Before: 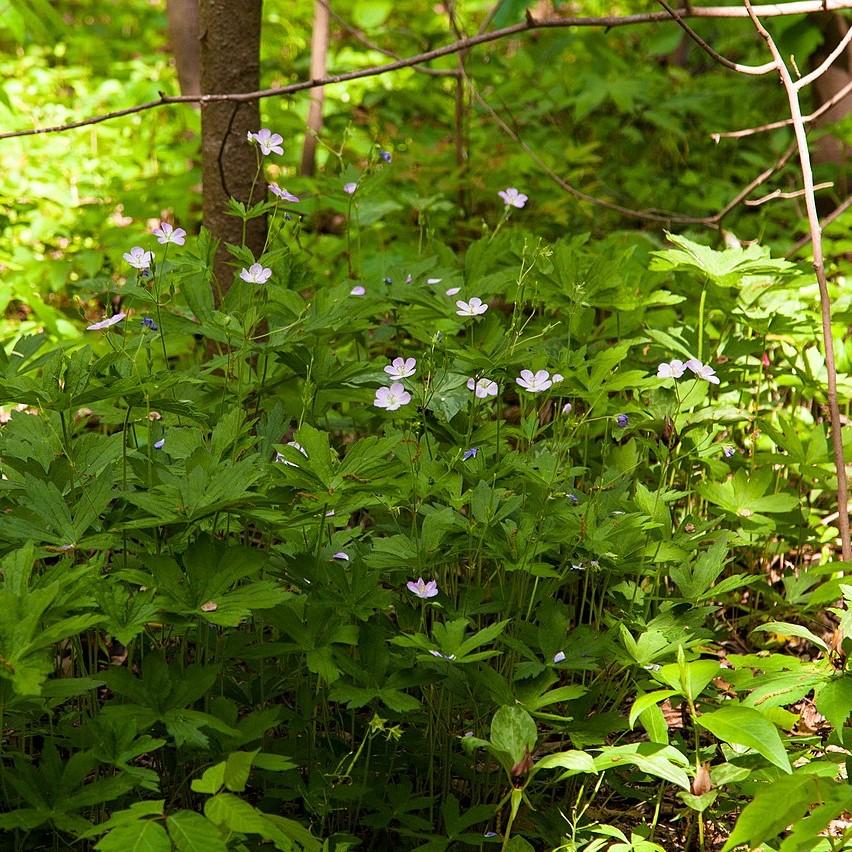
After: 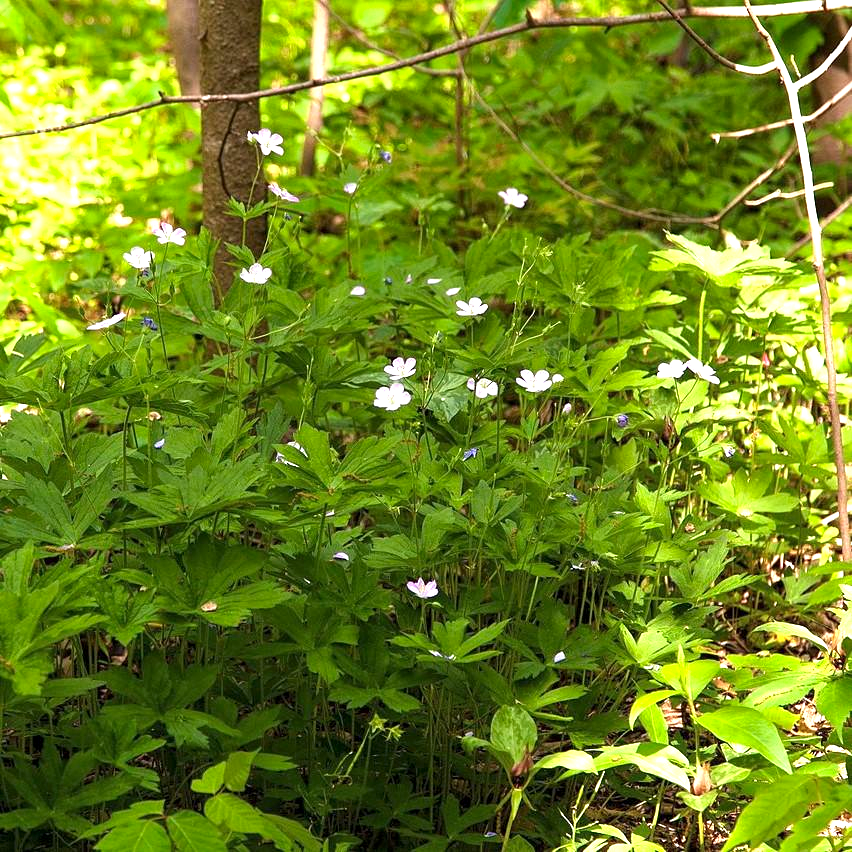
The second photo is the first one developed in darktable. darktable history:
exposure: black level correction 0, exposure 0.897 EV, compensate highlight preservation false
local contrast: highlights 106%, shadows 102%, detail 119%, midtone range 0.2
color zones: curves: ch0 [(0.25, 0.5) (0.636, 0.25) (0.75, 0.5)]
